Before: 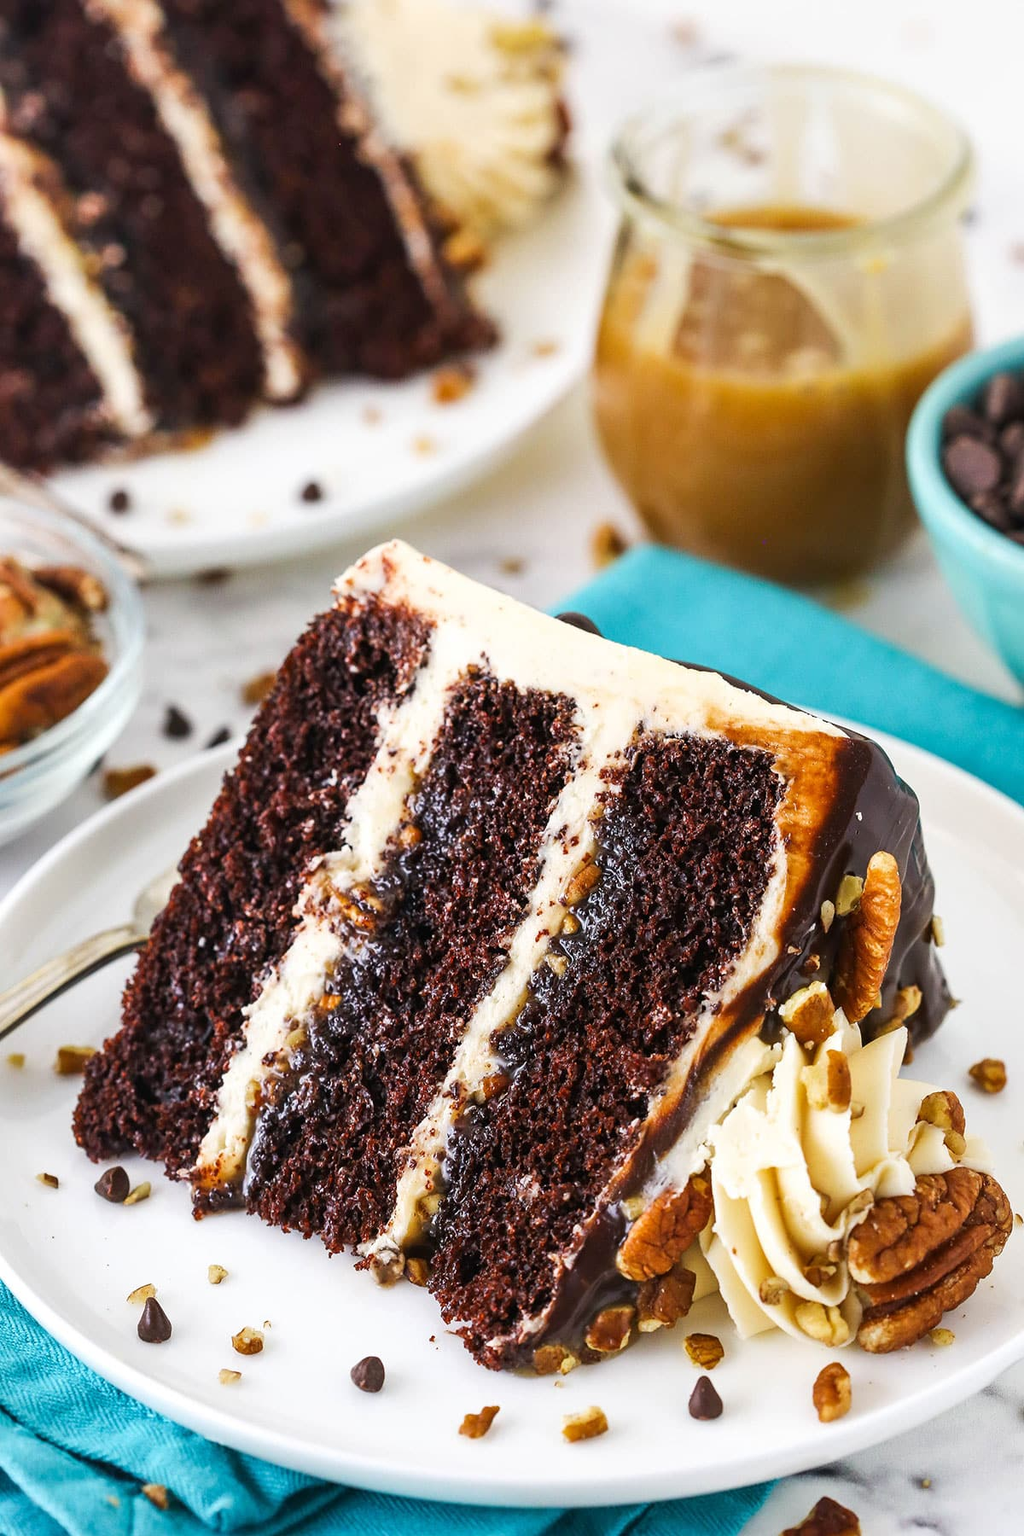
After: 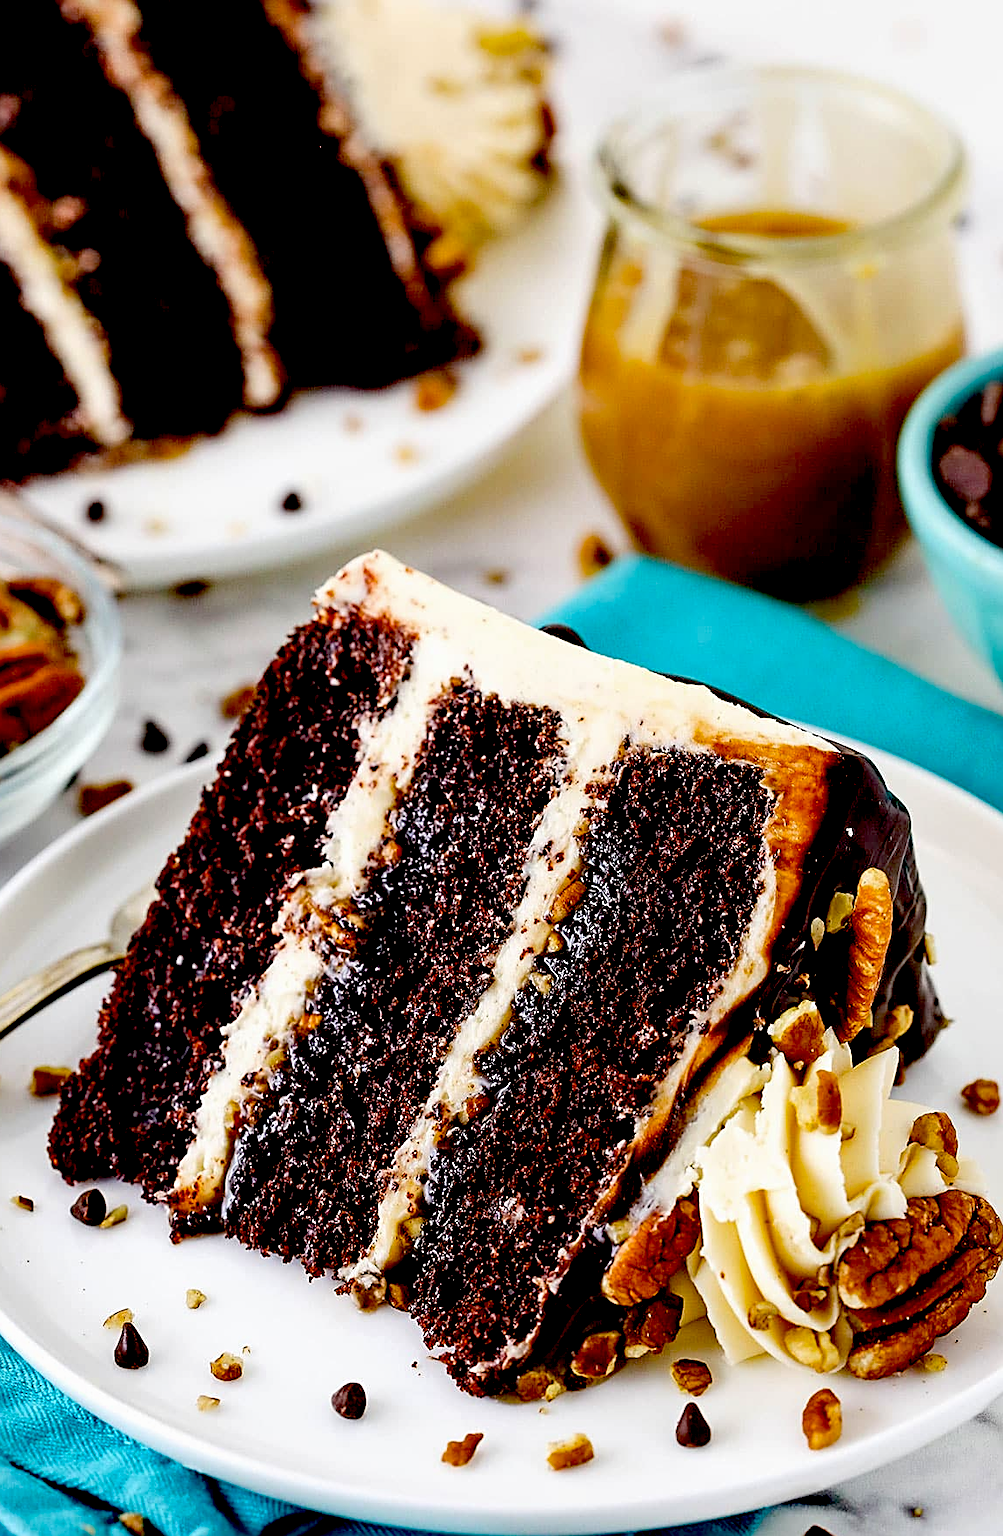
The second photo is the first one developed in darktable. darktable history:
haze removal: strength 0.289, distance 0.245, compatibility mode true, adaptive false
exposure: black level correction 0.055, exposure -0.032 EV, compensate exposure bias true, compensate highlight preservation false
crop and rotate: left 2.583%, right 1.199%, bottom 1.865%
sharpen: on, module defaults
